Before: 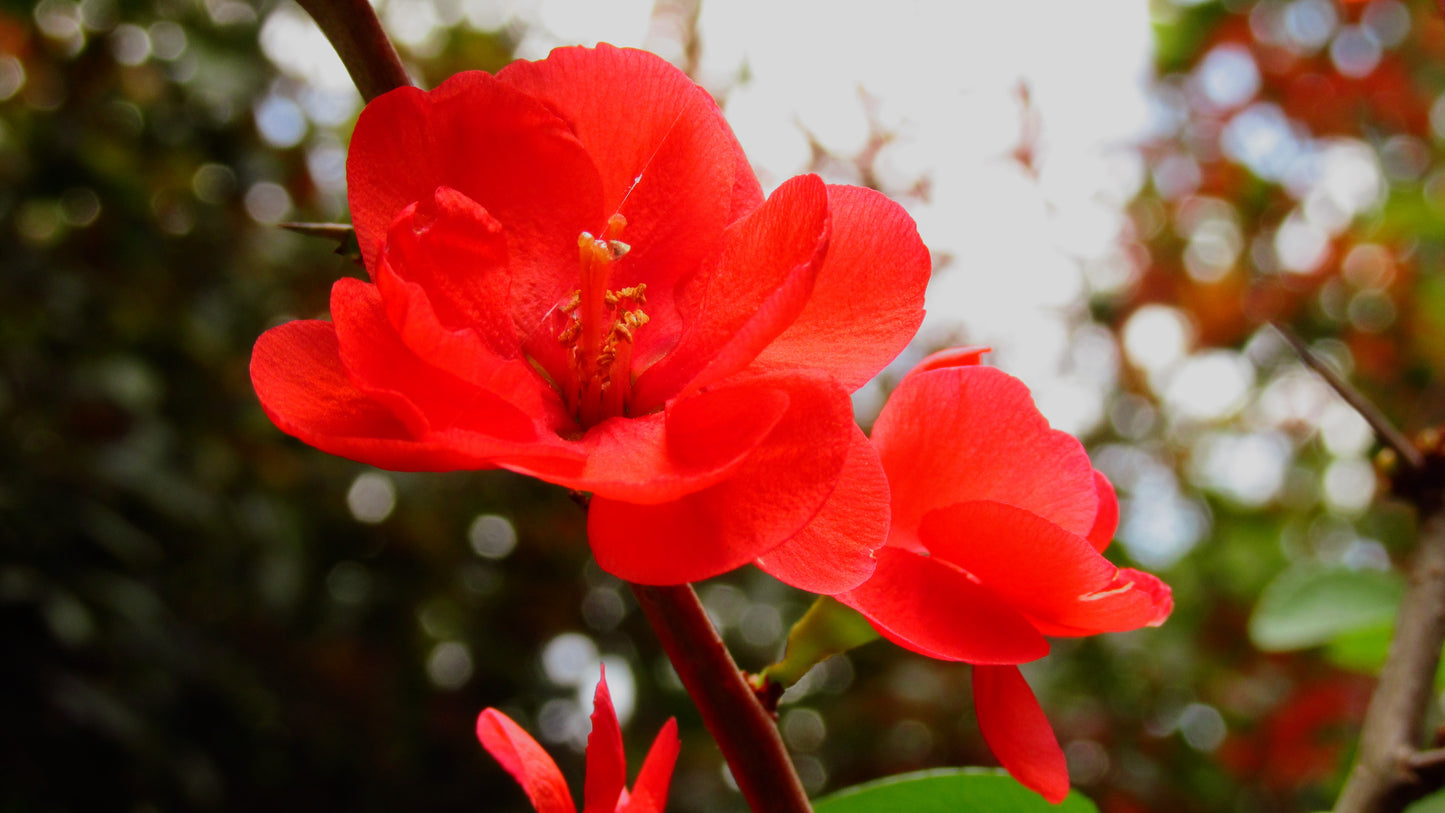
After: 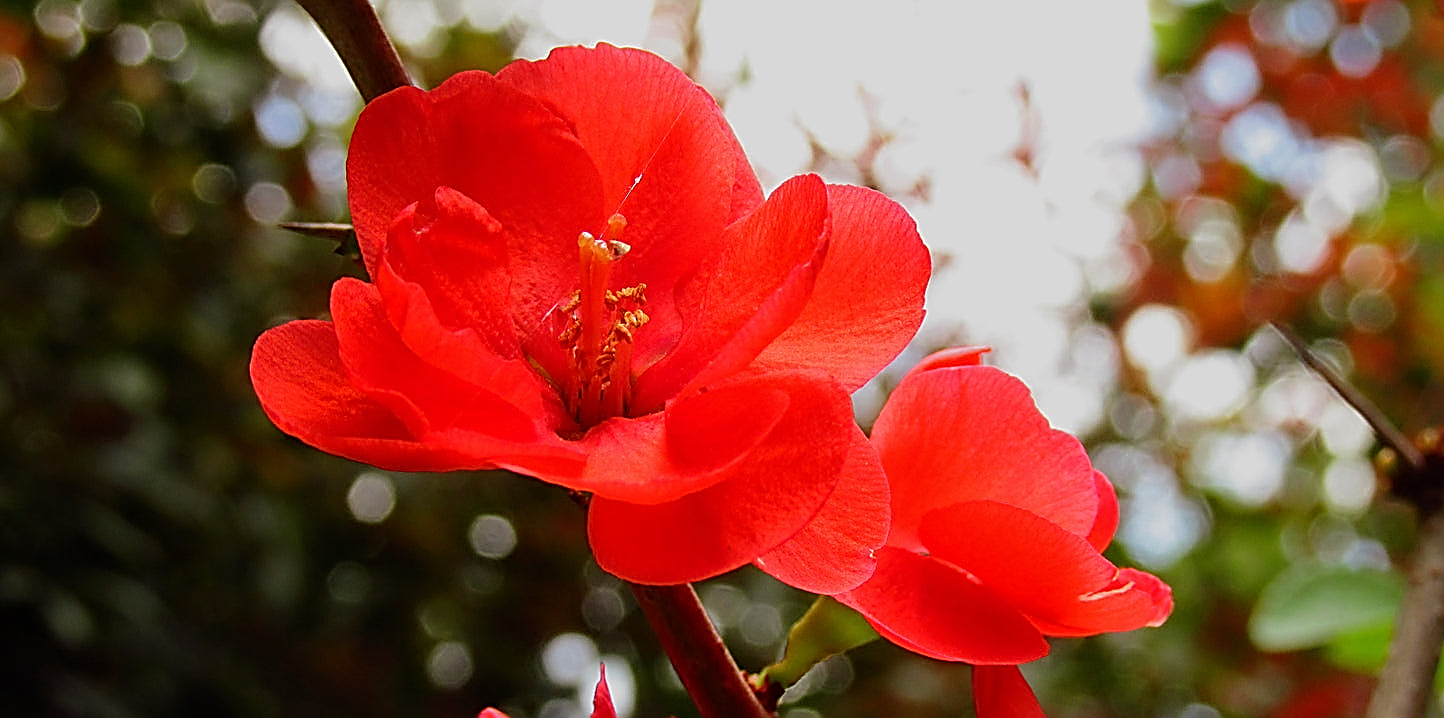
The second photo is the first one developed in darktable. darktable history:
sharpen: amount 1.985
exposure: compensate highlight preservation false
crop and rotate: top 0%, bottom 11.575%
